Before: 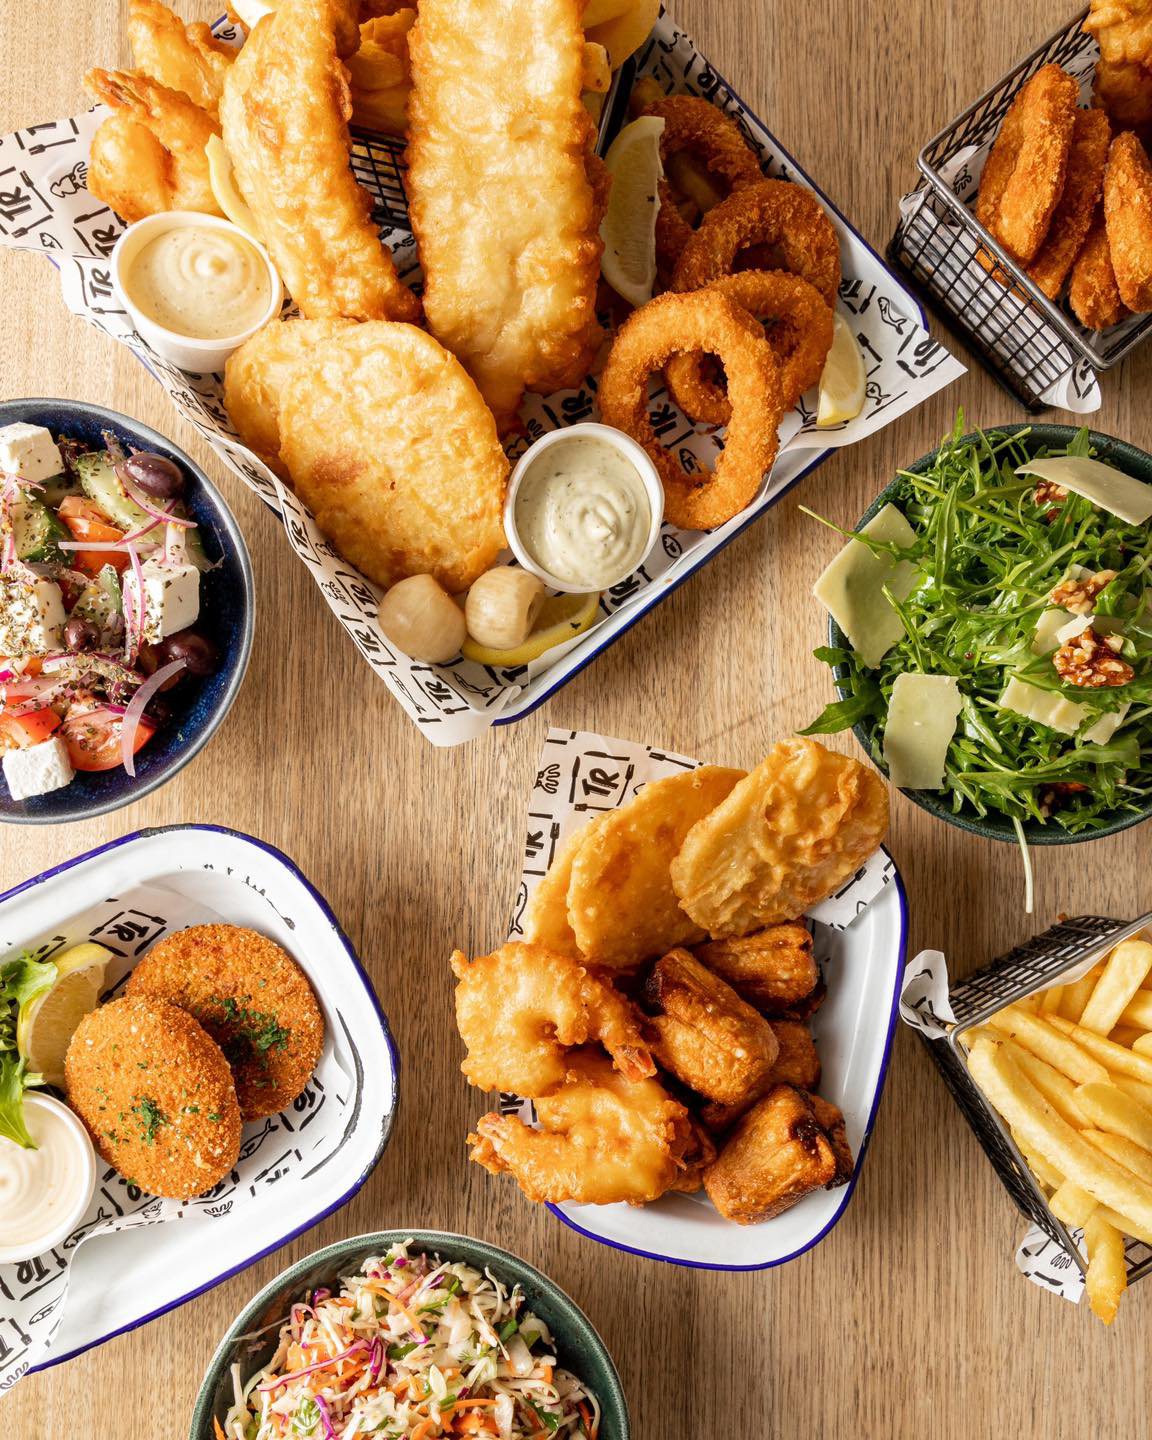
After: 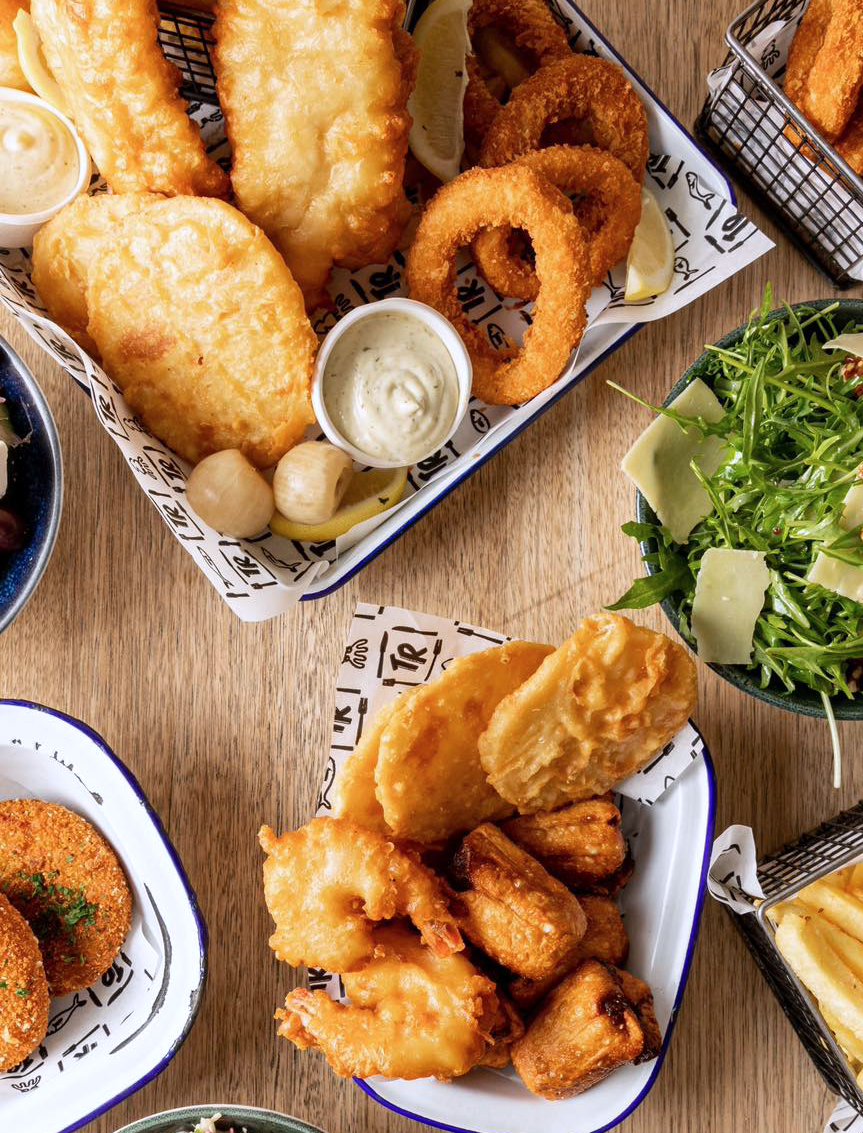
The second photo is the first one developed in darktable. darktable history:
color calibration: illuminant as shot in camera, x 0.358, y 0.373, temperature 4628.91 K
crop: left 16.721%, top 8.695%, right 8.334%, bottom 12.587%
